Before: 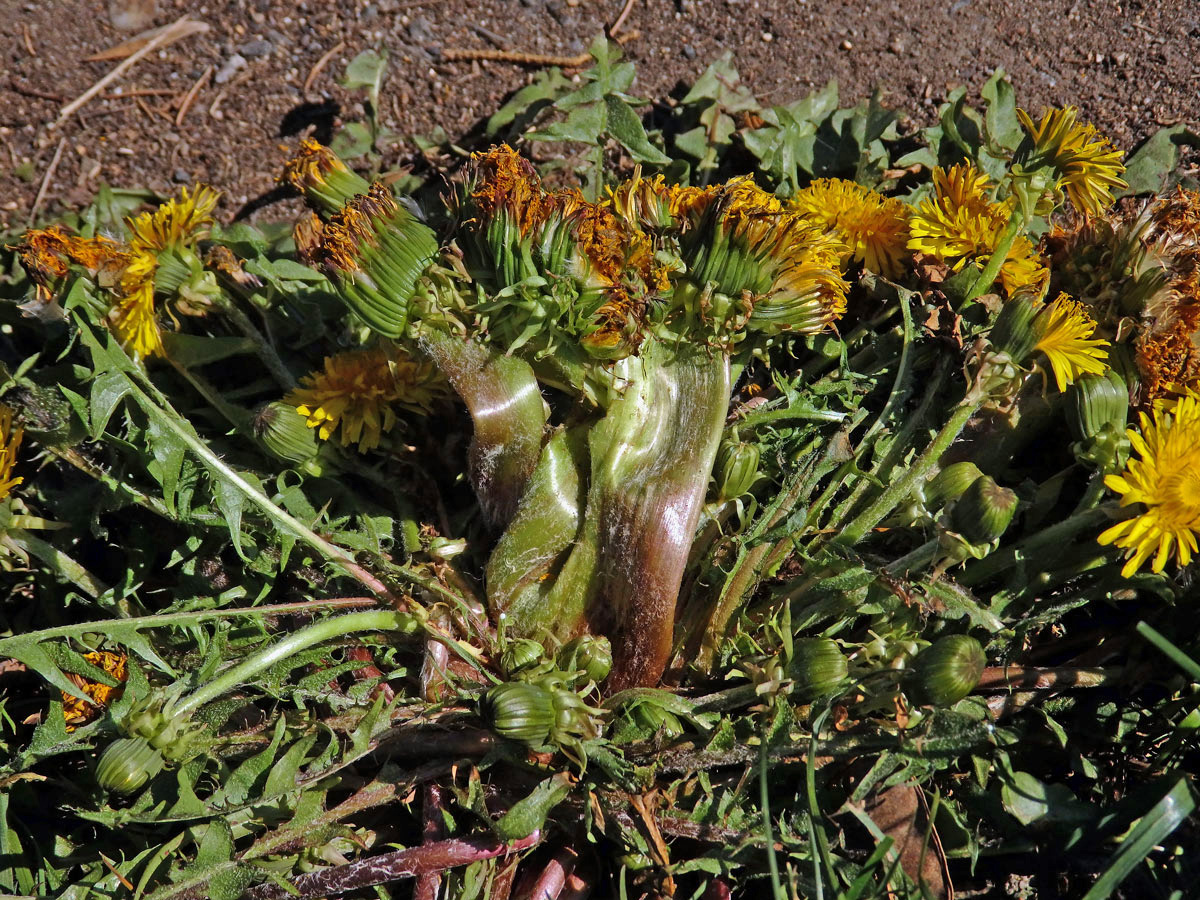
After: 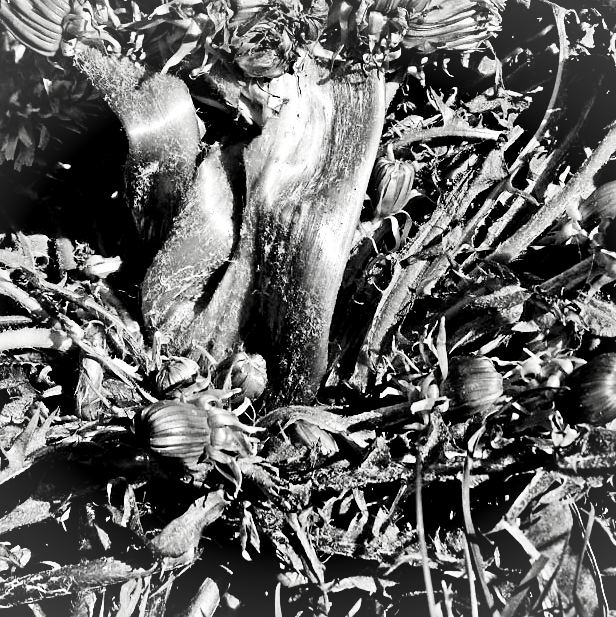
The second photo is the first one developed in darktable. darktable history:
vignetting: fall-off start 97.23%, brightness 0.043, saturation 0.001, width/height ratio 1.186, unbound false
local contrast: mode bilateral grid, contrast 25, coarseness 47, detail 151%, midtone range 0.2
tone curve: curves: ch0 [(0, 0) (0.093, 0.104) (0.226, 0.291) (0.327, 0.431) (0.471, 0.648) (0.759, 0.926) (1, 1)], color space Lab, linked channels, preserve colors none
sharpen: amount 0.205
crop and rotate: left 28.757%, top 31.441%, right 19.84%
shadows and highlights: low approximation 0.01, soften with gaussian
filmic rgb: black relative exposure -5.09 EV, white relative exposure 3.55 EV, hardness 3.16, contrast 1.386, highlights saturation mix -49.67%, preserve chrominance no, color science v5 (2021), contrast in shadows safe, contrast in highlights safe
